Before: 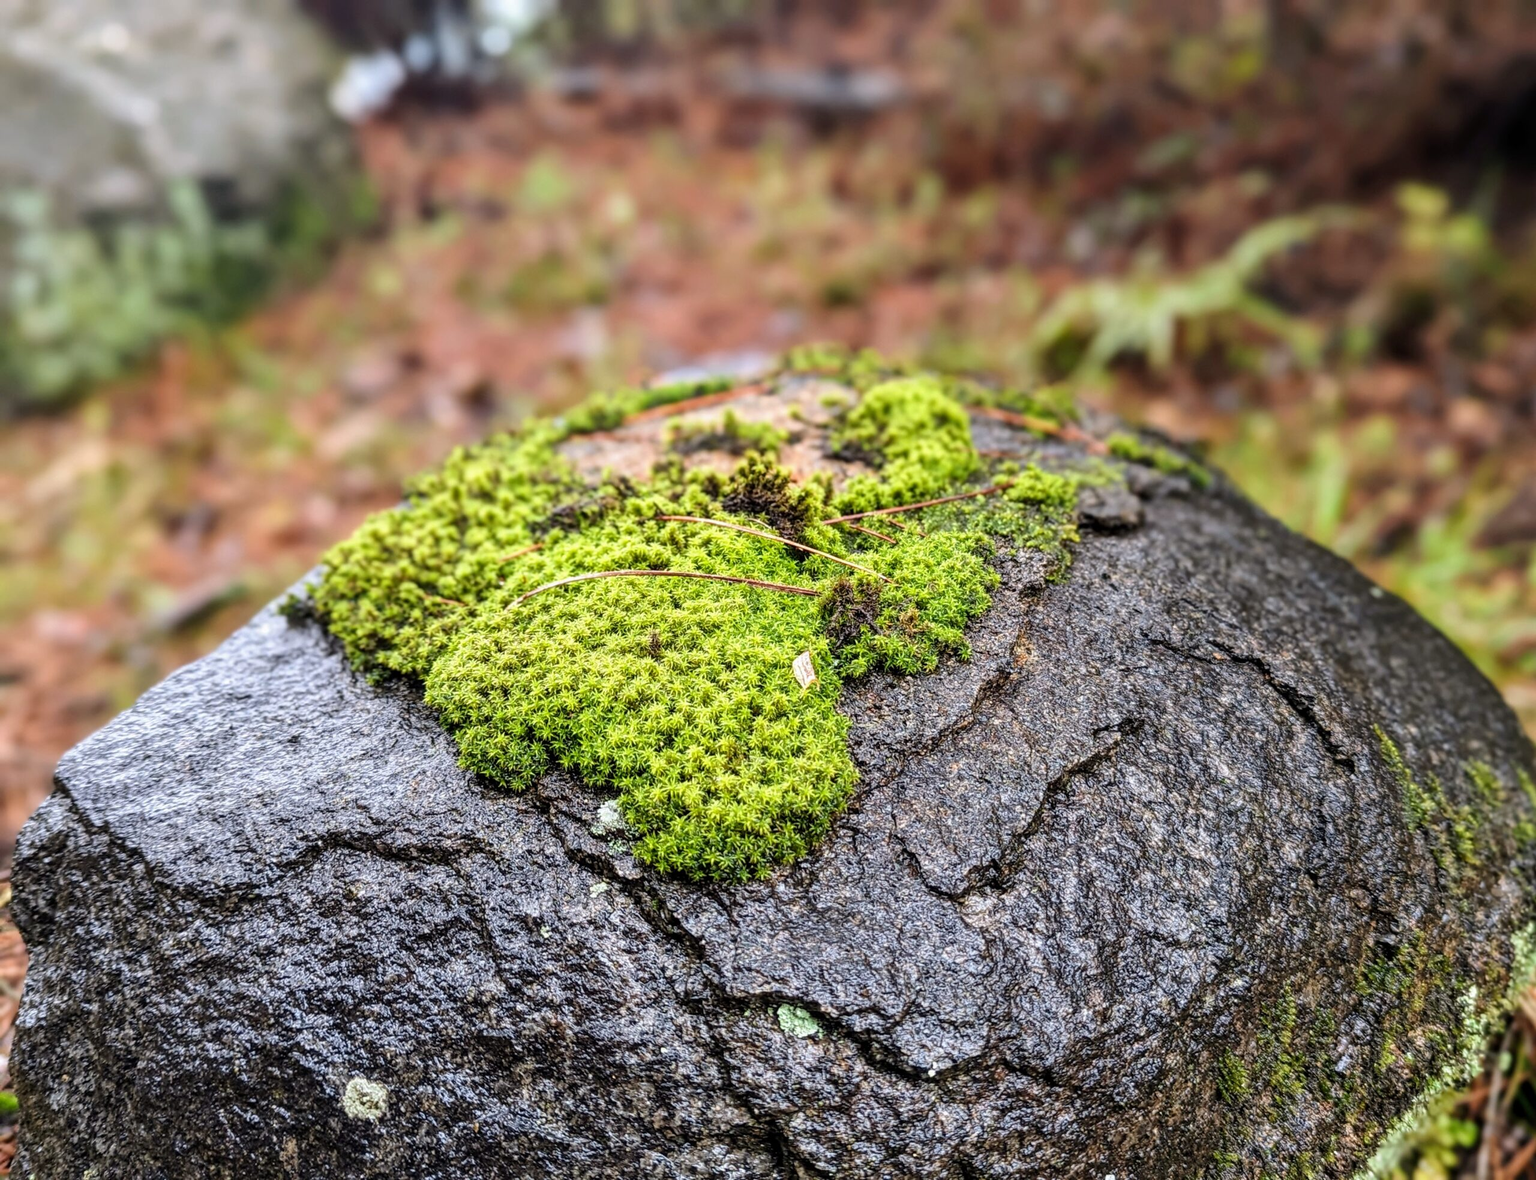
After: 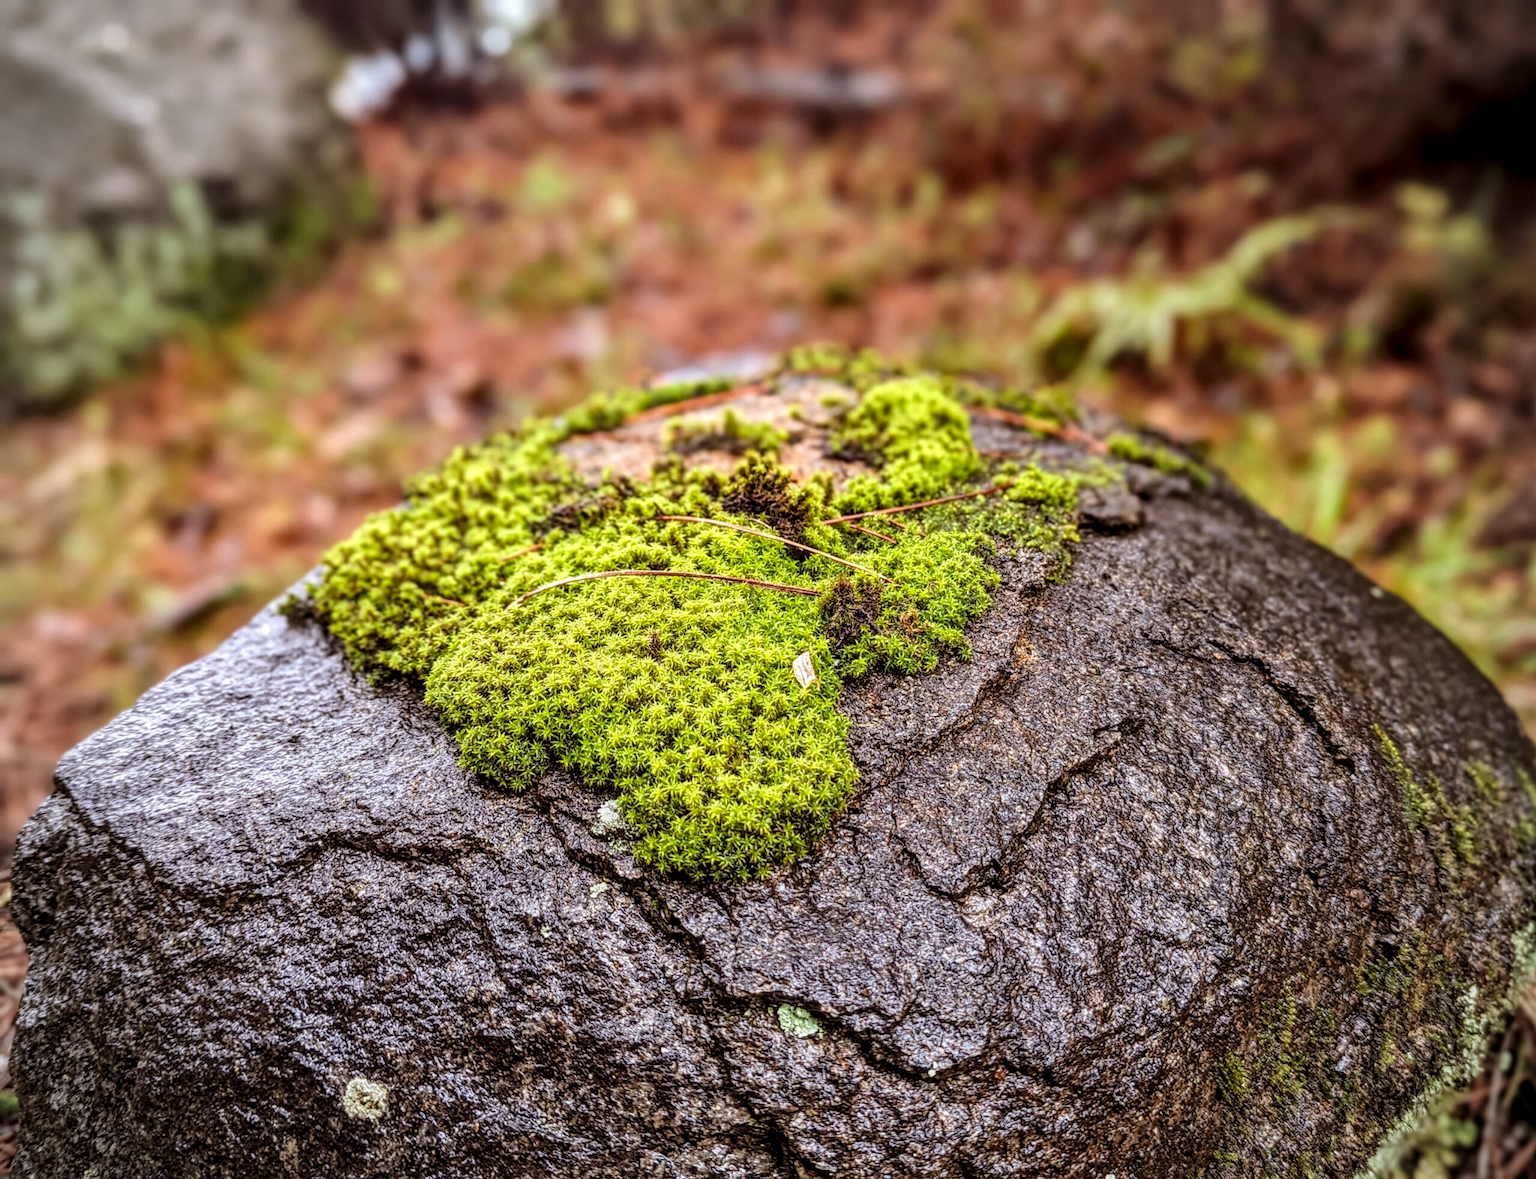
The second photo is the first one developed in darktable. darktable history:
local contrast: on, module defaults
vignetting: on, module defaults
rgb levels: mode RGB, independent channels, levels [[0, 0.5, 1], [0, 0.521, 1], [0, 0.536, 1]]
